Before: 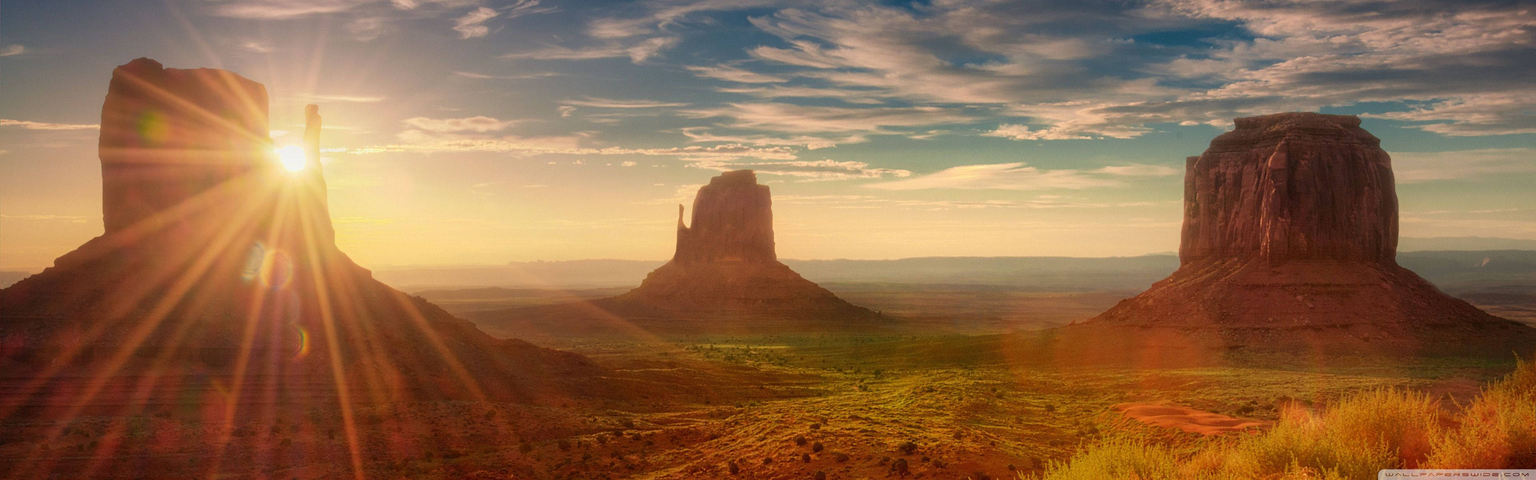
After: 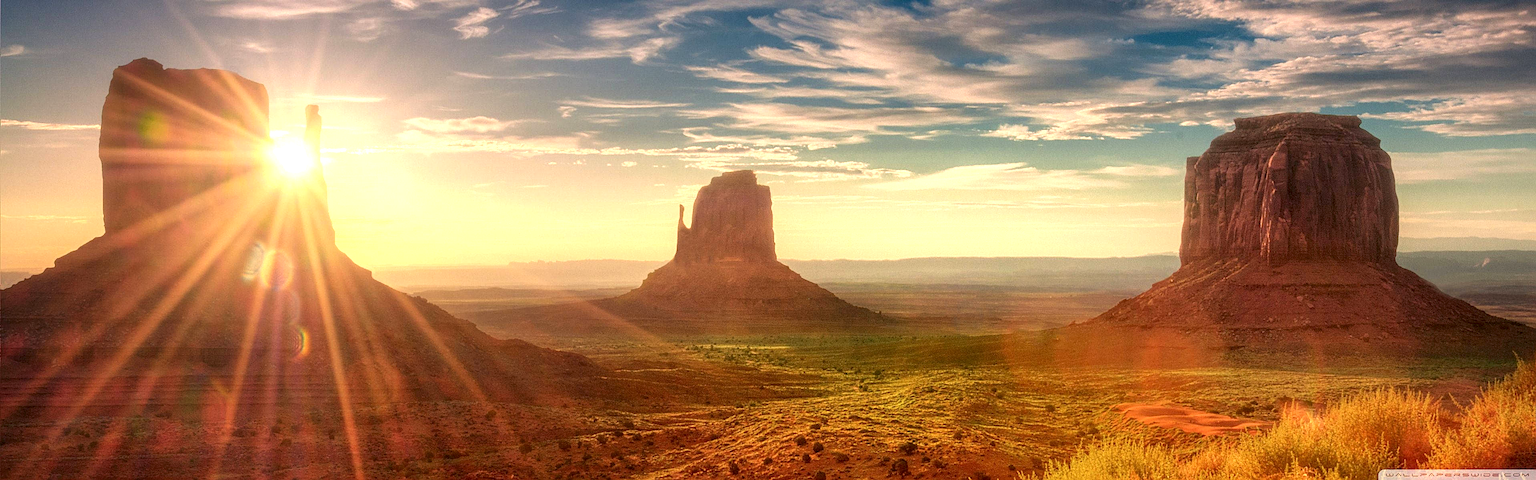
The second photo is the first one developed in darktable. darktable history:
sharpen: on, module defaults
exposure: exposure 0.607 EV, compensate highlight preservation false
local contrast: highlights 35%, detail 135%
